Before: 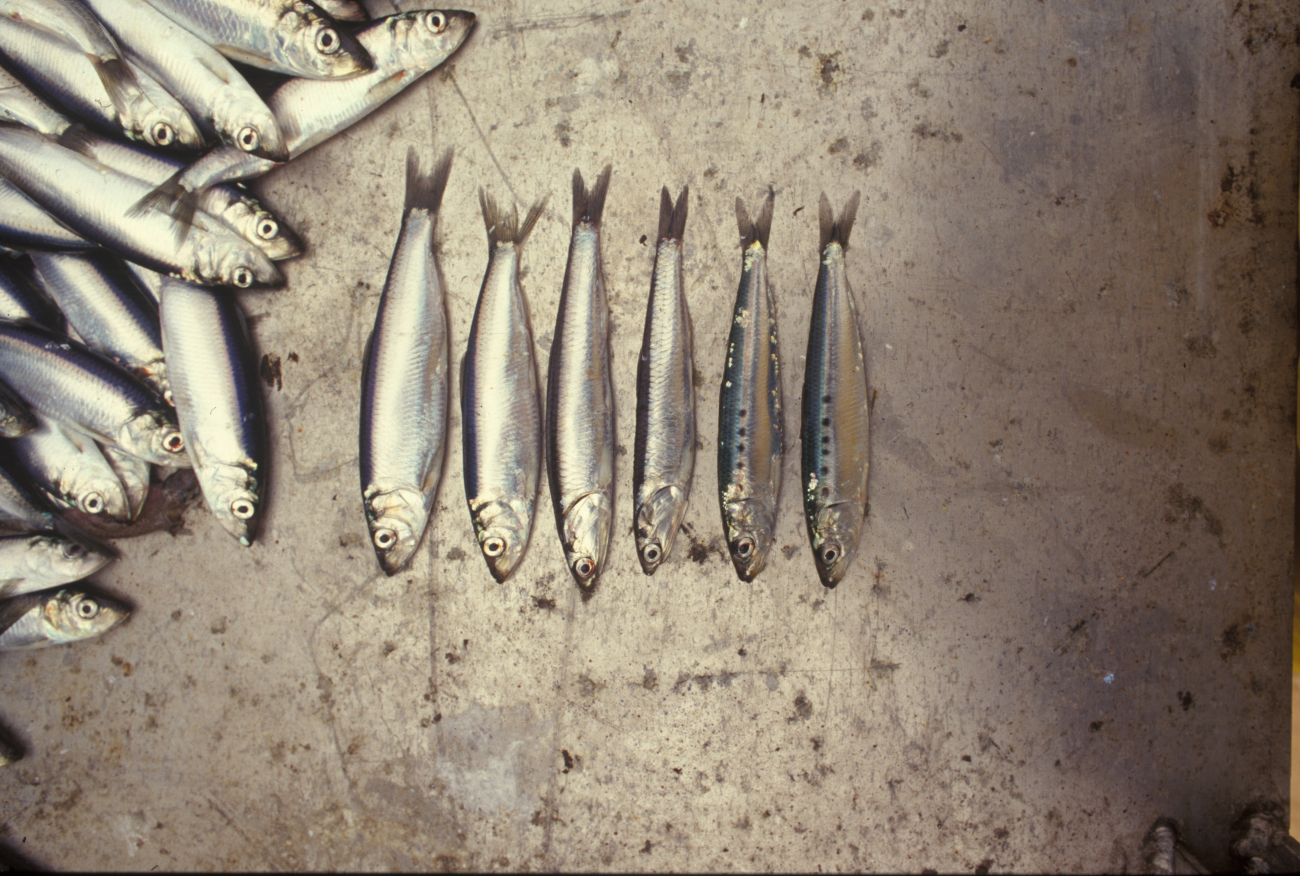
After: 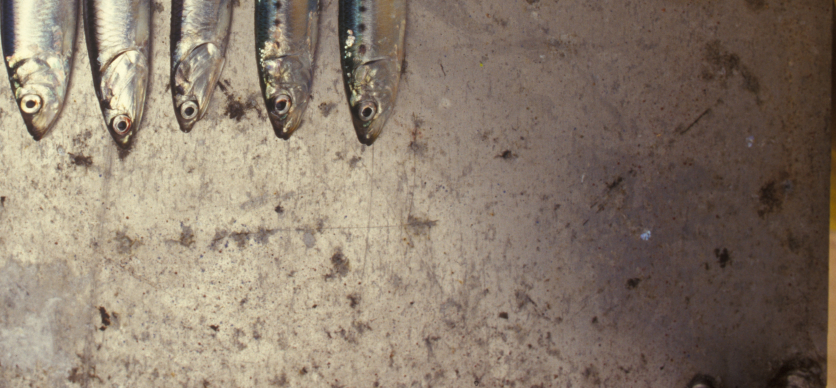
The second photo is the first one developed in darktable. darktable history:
crop and rotate: left 35.648%, top 50.743%, bottom 4.91%
